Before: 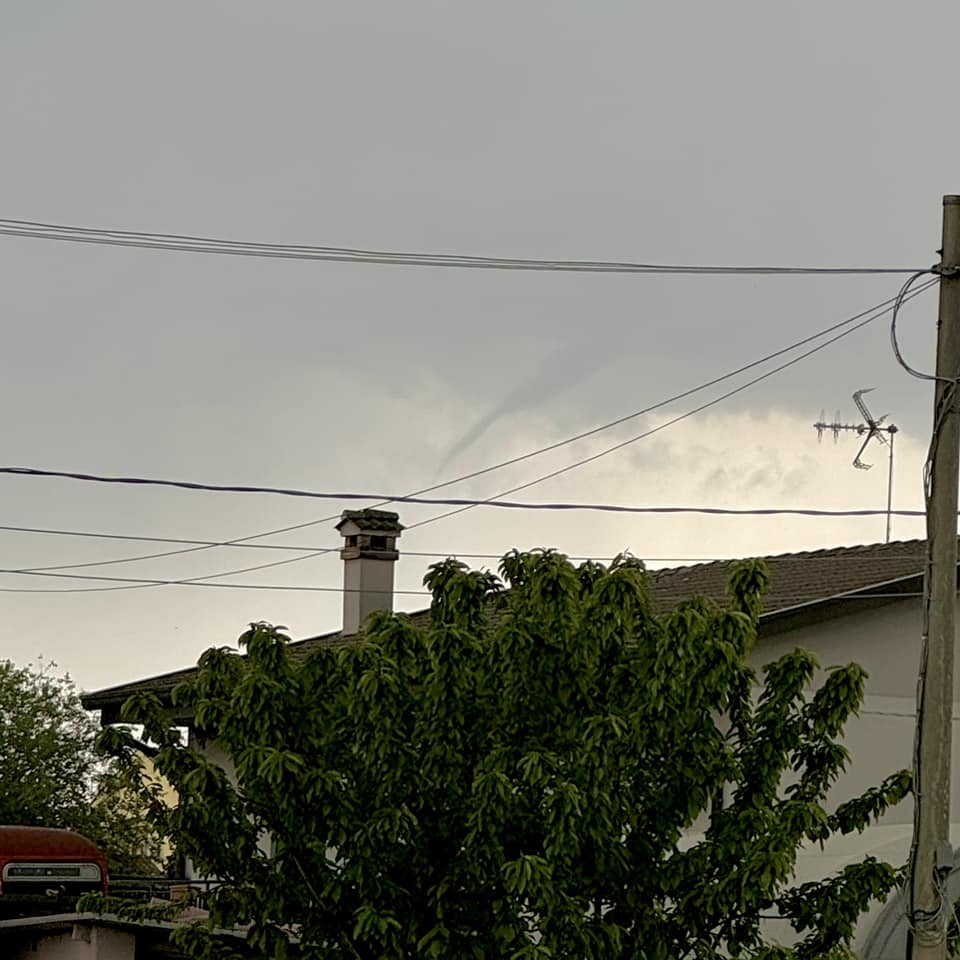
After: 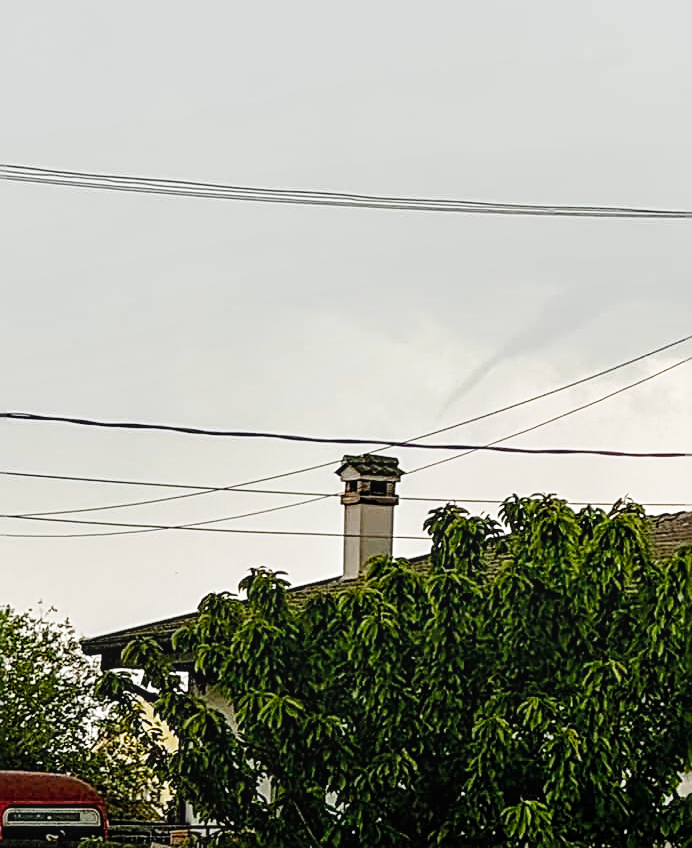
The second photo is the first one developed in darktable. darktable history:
crop: top 5.801%, right 27.866%, bottom 5.797%
sharpen: radius 2.639, amount 0.659
local contrast: on, module defaults
base curve: curves: ch0 [(0, 0) (0.028, 0.03) (0.121, 0.232) (0.46, 0.748) (0.859, 0.968) (1, 1)], preserve colors none
exposure: exposure 0.161 EV, compensate highlight preservation false
